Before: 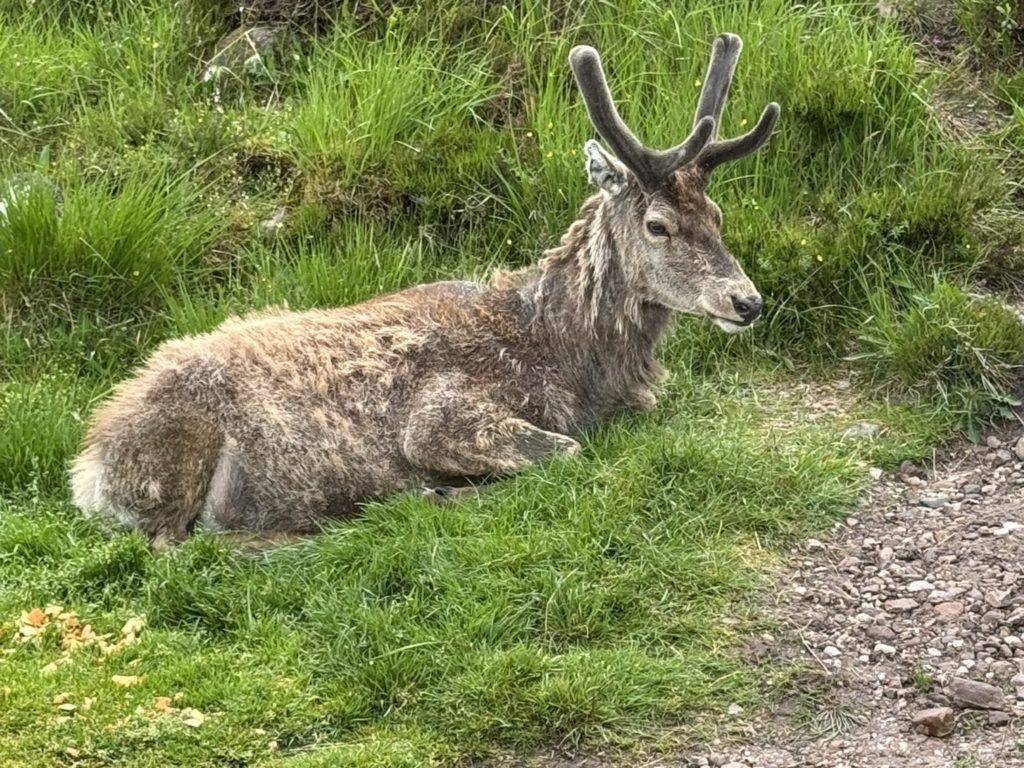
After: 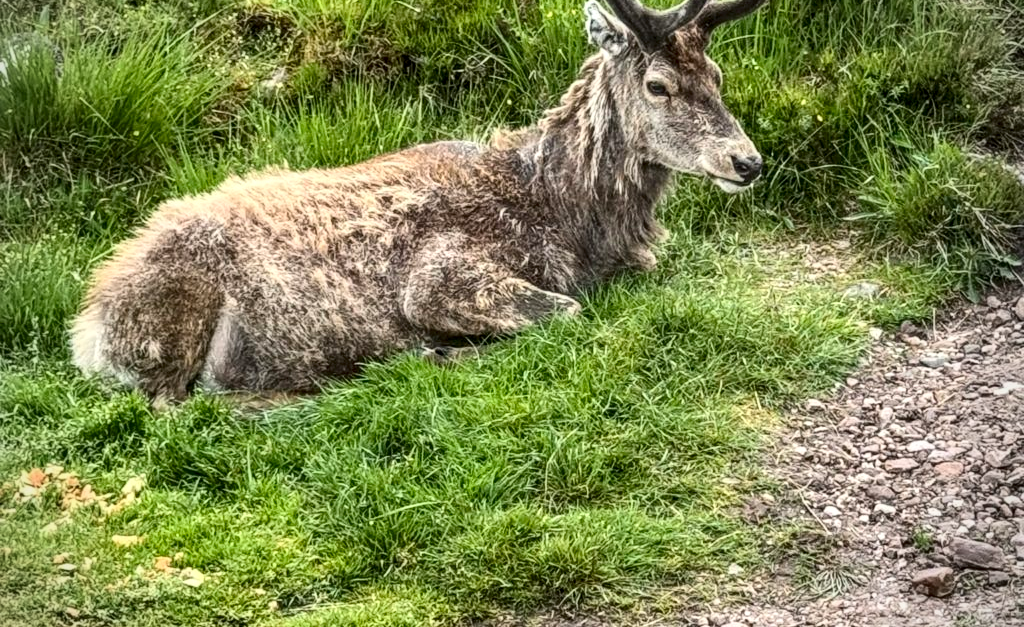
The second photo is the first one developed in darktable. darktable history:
local contrast: on, module defaults
vignetting: on, module defaults
exposure: black level correction 0.001, compensate highlight preservation false
crop and rotate: top 18.309%
tone curve: curves: ch0 [(0, 0) (0.003, 0.025) (0.011, 0.025) (0.025, 0.025) (0.044, 0.026) (0.069, 0.033) (0.1, 0.053) (0.136, 0.078) (0.177, 0.108) (0.224, 0.153) (0.277, 0.213) (0.335, 0.286) (0.399, 0.372) (0.468, 0.467) (0.543, 0.565) (0.623, 0.675) (0.709, 0.775) (0.801, 0.863) (0.898, 0.936) (1, 1)], color space Lab, independent channels, preserve colors none
